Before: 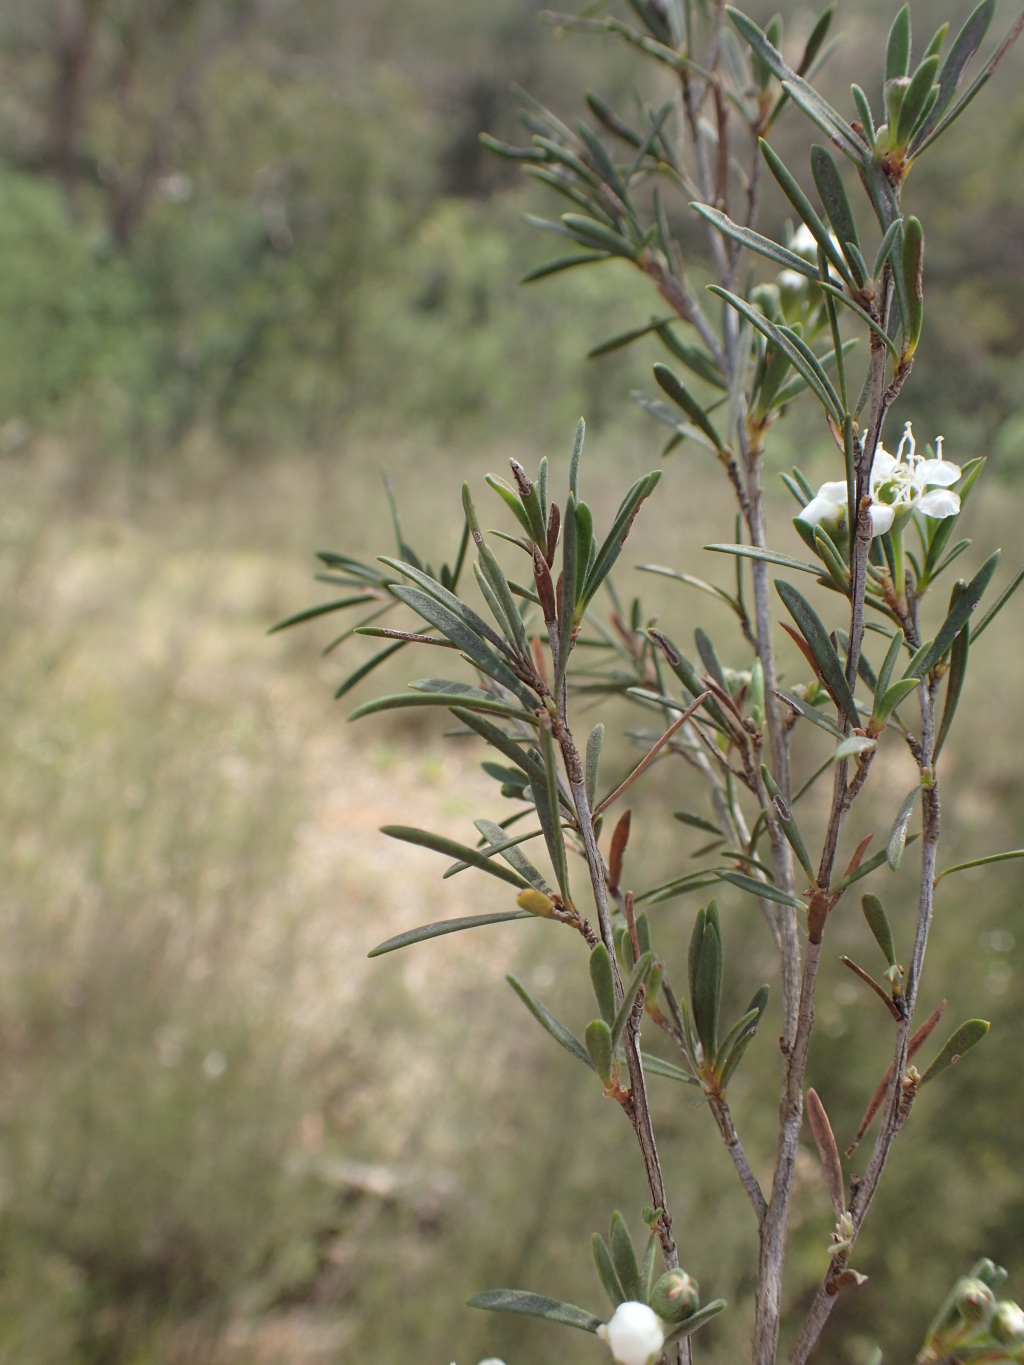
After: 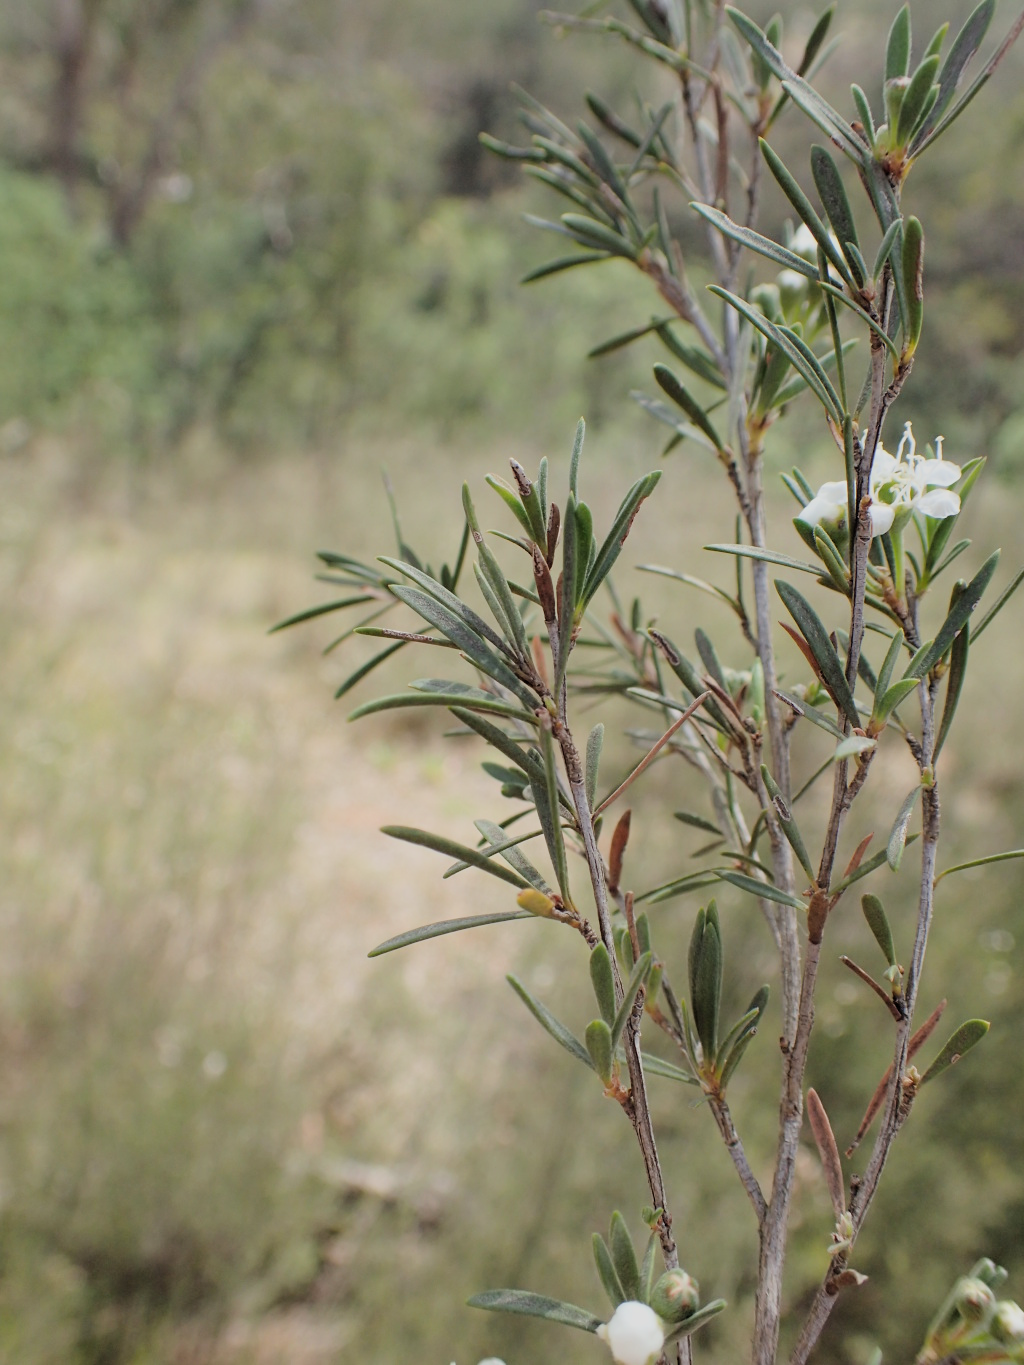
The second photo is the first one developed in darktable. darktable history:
filmic rgb: black relative exposure -7.26 EV, white relative exposure 5.09 EV, hardness 3.21
tone equalizer: -8 EV -0.45 EV, -7 EV -0.395 EV, -6 EV -0.297 EV, -5 EV -0.254 EV, -3 EV 0.241 EV, -2 EV 0.357 EV, -1 EV 0.398 EV, +0 EV 0.417 EV
